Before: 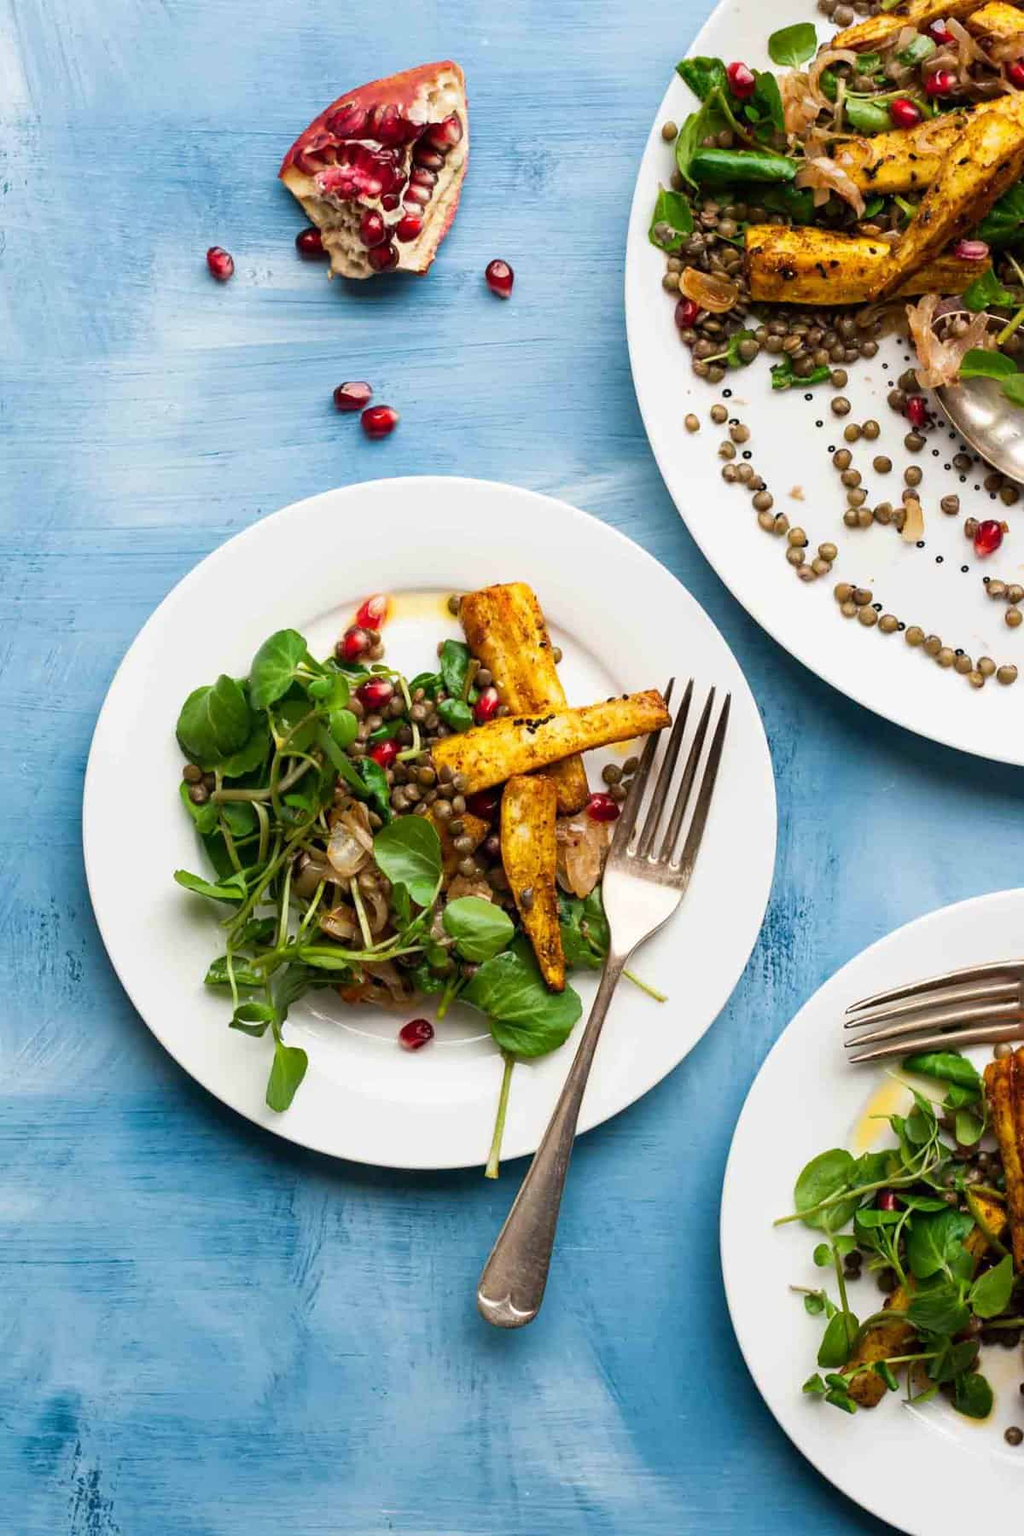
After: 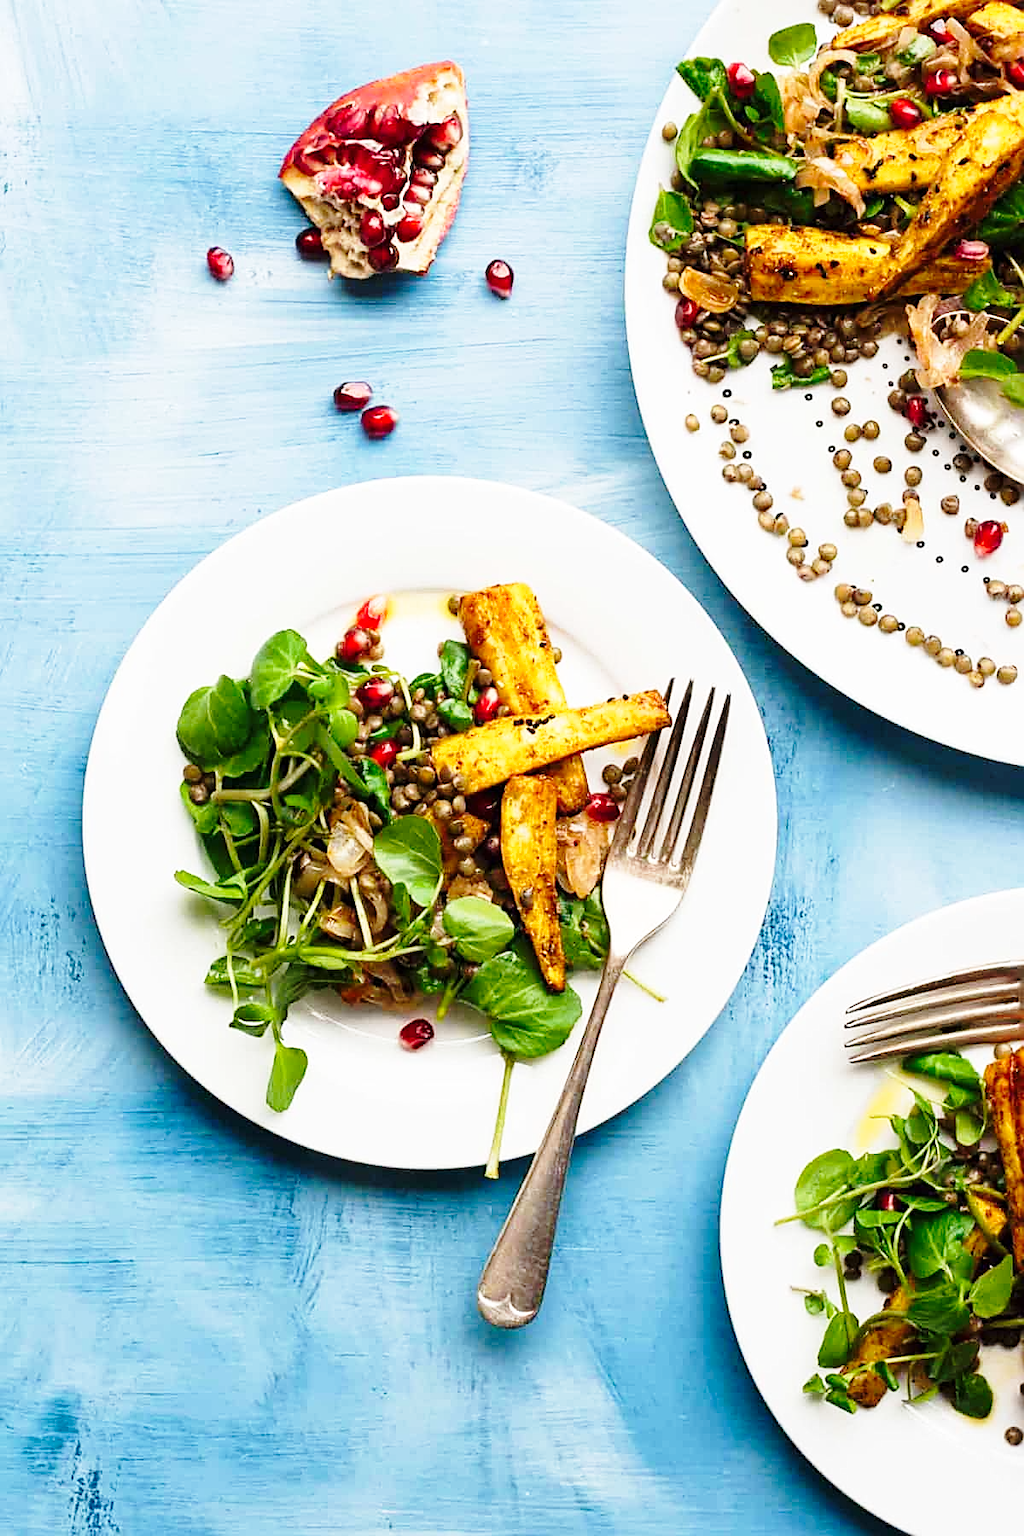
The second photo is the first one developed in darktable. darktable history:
base curve: curves: ch0 [(0, 0) (0.028, 0.03) (0.121, 0.232) (0.46, 0.748) (0.859, 0.968) (1, 1)], preserve colors none
sharpen: amount 0.578
